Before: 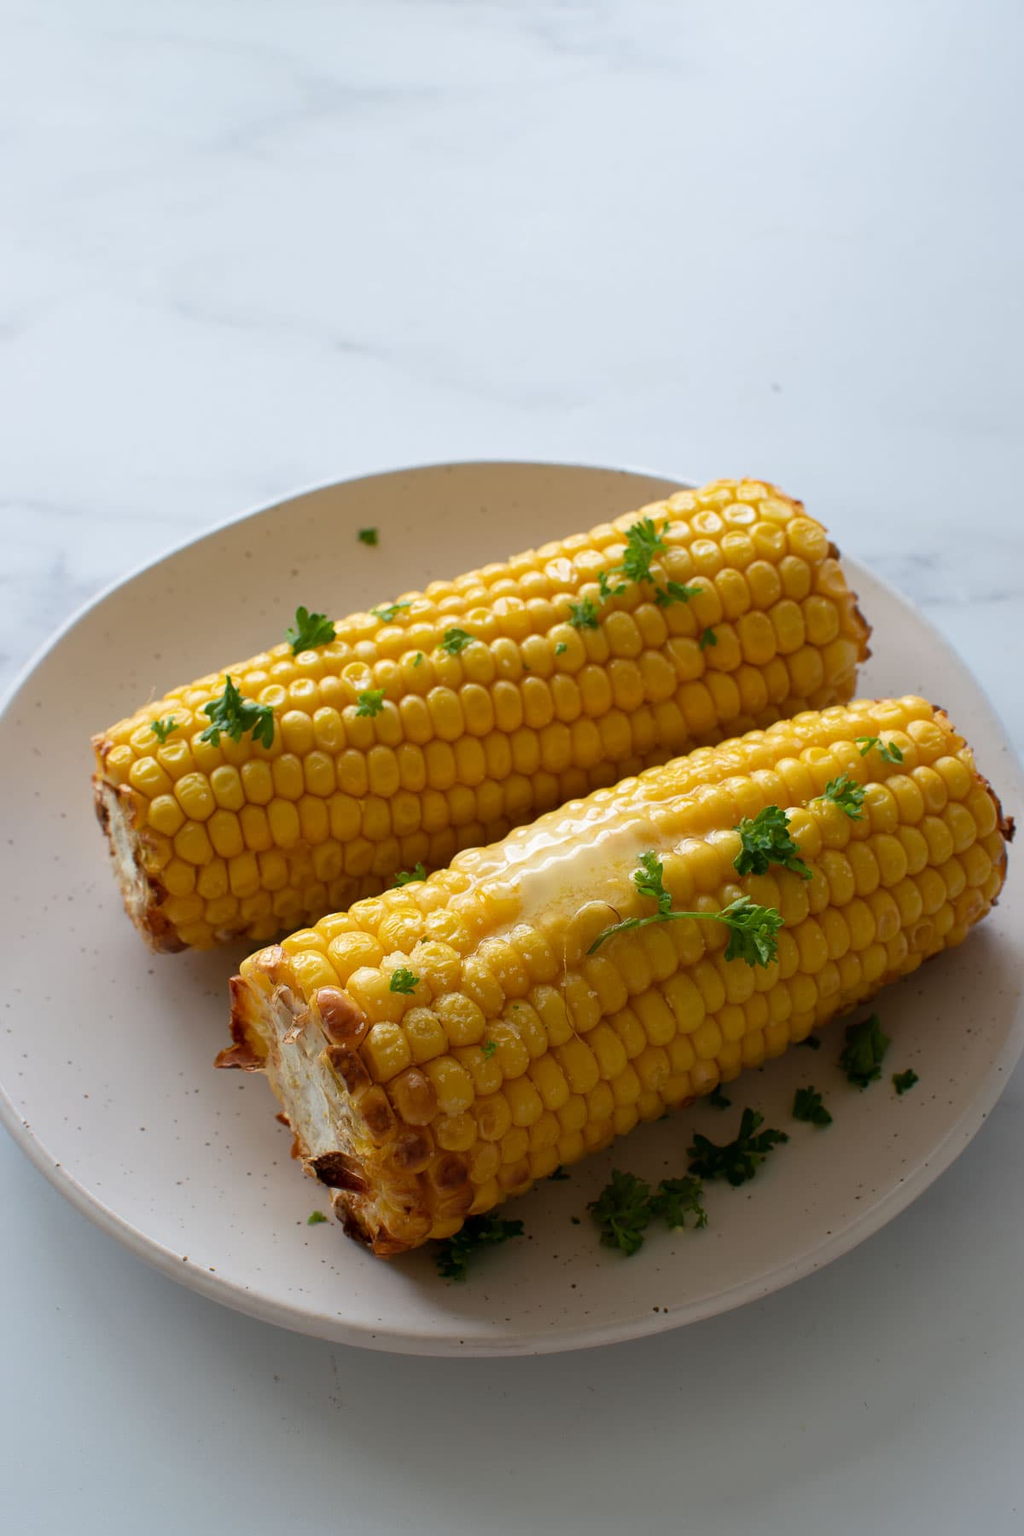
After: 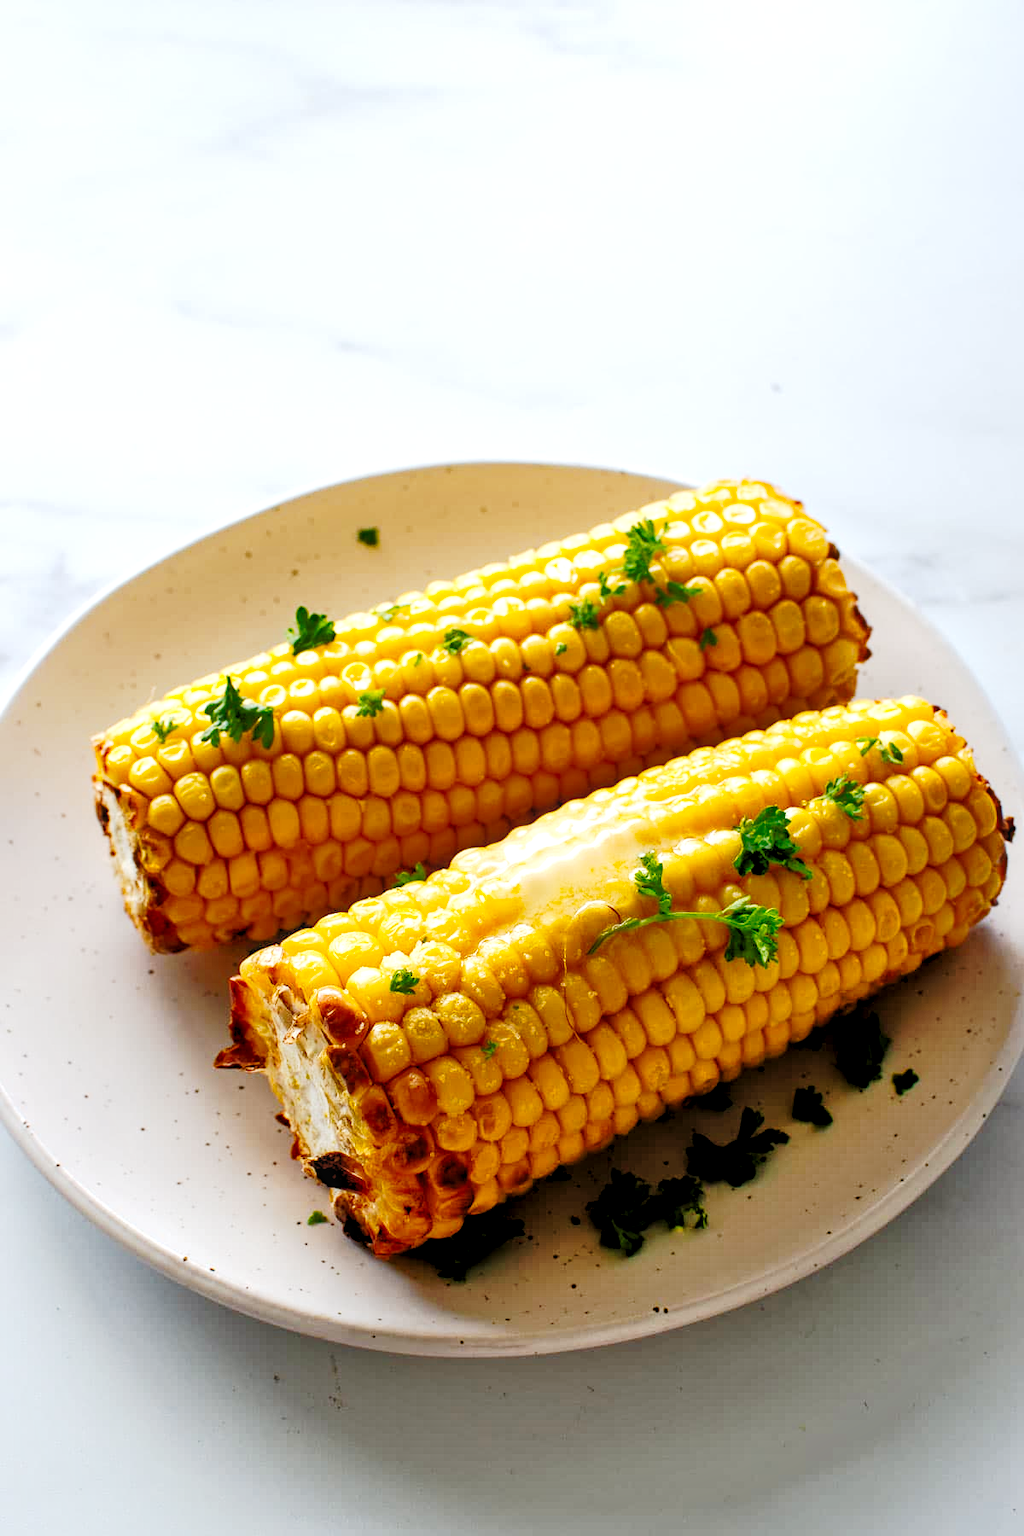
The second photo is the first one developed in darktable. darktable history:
levels: levels [0.062, 0.494, 0.925]
tone curve: curves: ch0 [(0, 0) (0.003, 0.017) (0.011, 0.017) (0.025, 0.017) (0.044, 0.019) (0.069, 0.03) (0.1, 0.046) (0.136, 0.066) (0.177, 0.104) (0.224, 0.151) (0.277, 0.231) (0.335, 0.321) (0.399, 0.454) (0.468, 0.567) (0.543, 0.674) (0.623, 0.763) (0.709, 0.82) (0.801, 0.872) (0.898, 0.934) (1, 1)], preserve colors none
haze removal: compatibility mode true, adaptive false
tone equalizer: -8 EV -0.505 EV, -7 EV -0.353 EV, -6 EV -0.122 EV, -5 EV 0.426 EV, -4 EV 0.959 EV, -3 EV 0.813 EV, -2 EV -0.012 EV, -1 EV 0.137 EV, +0 EV -0.036 EV
local contrast: on, module defaults
exposure: compensate highlight preservation false
